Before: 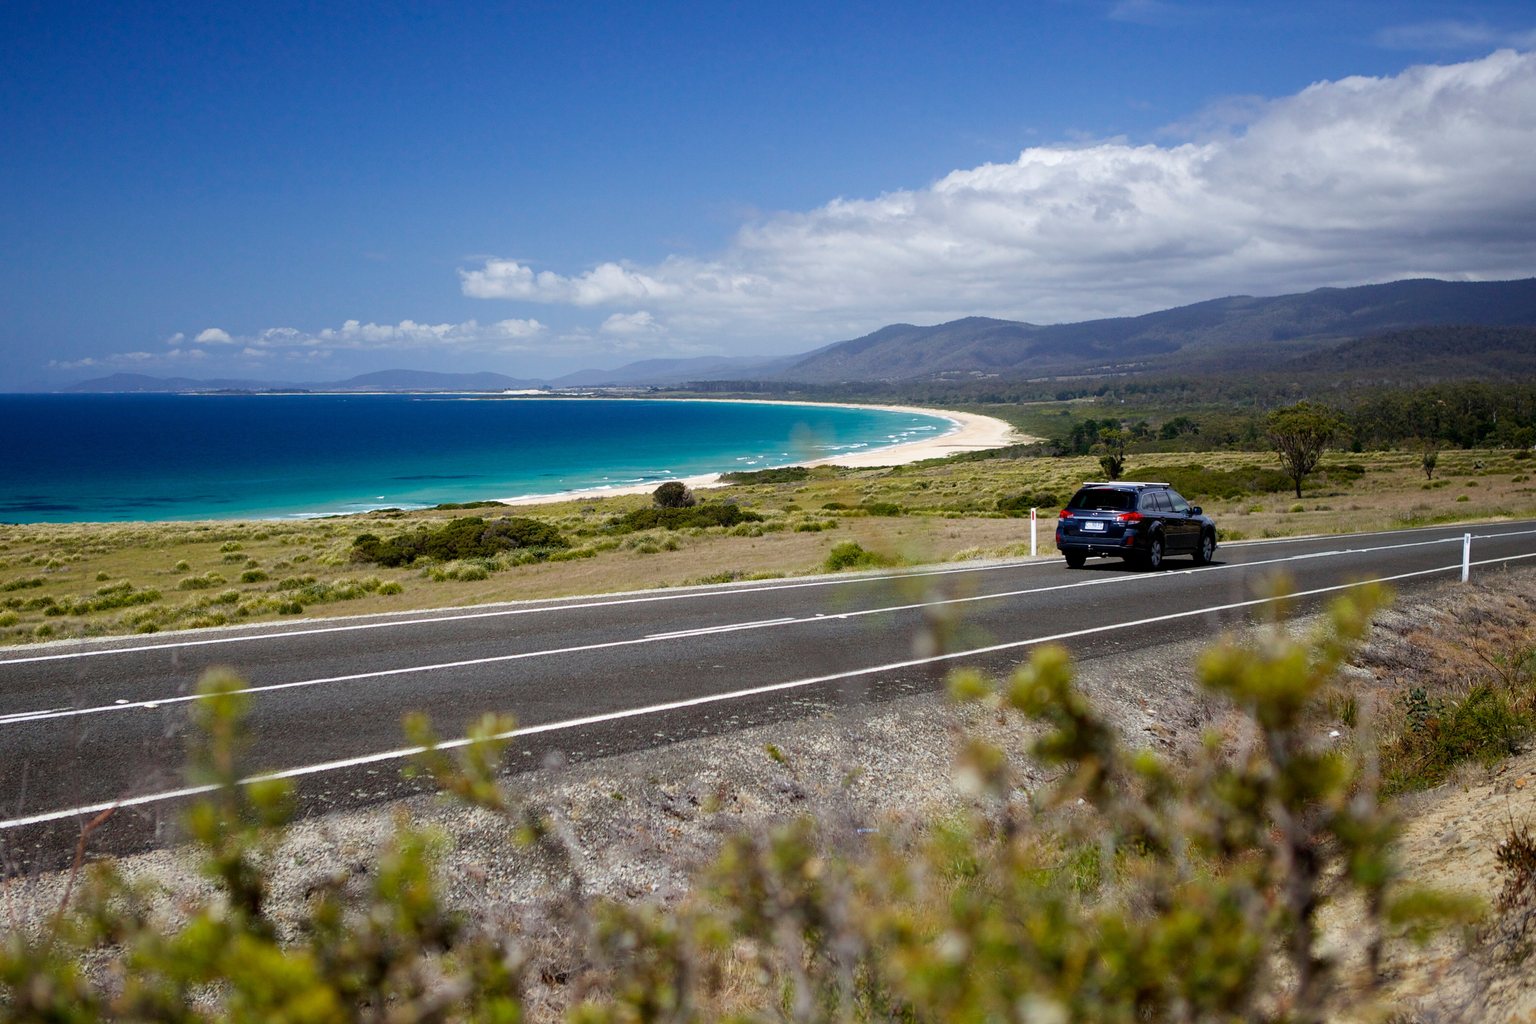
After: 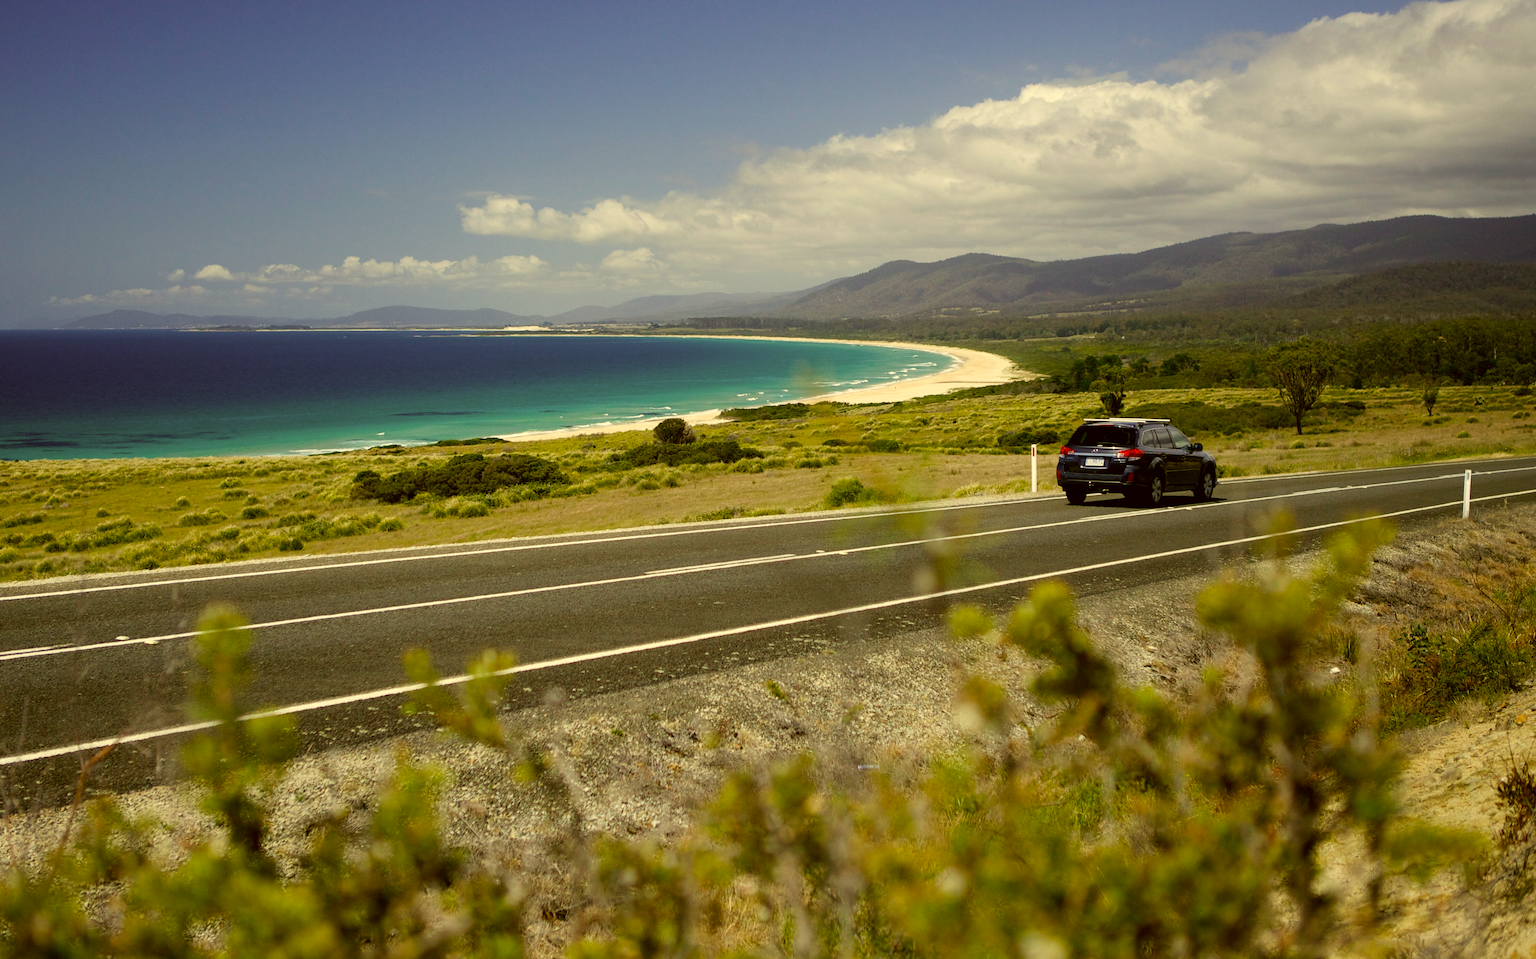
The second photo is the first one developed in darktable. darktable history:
crop and rotate: top 6.25%
color correction: highlights a* 0.162, highlights b* 29.53, shadows a* -0.162, shadows b* 21.09
